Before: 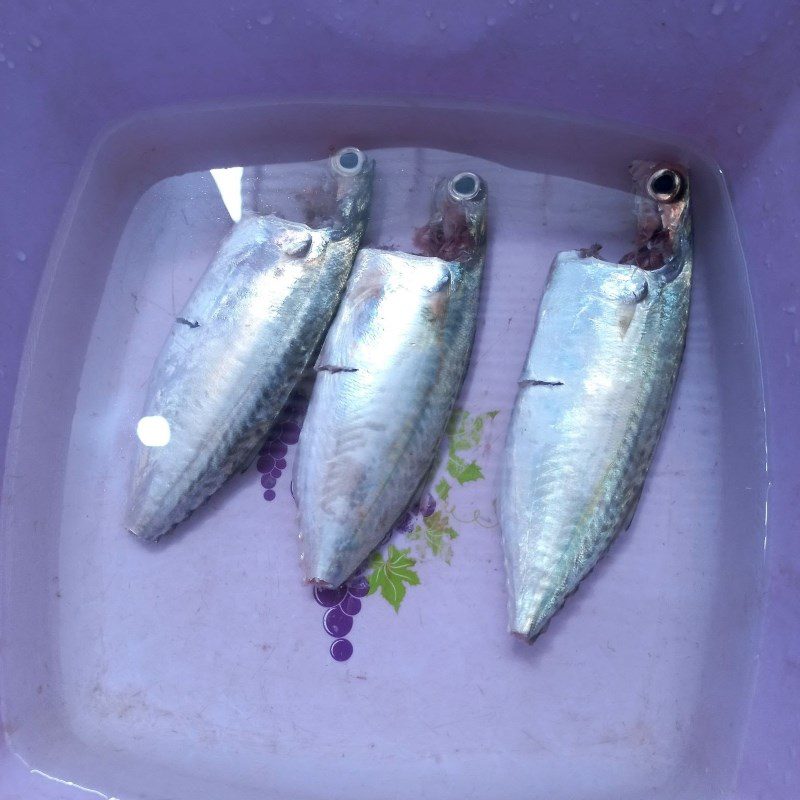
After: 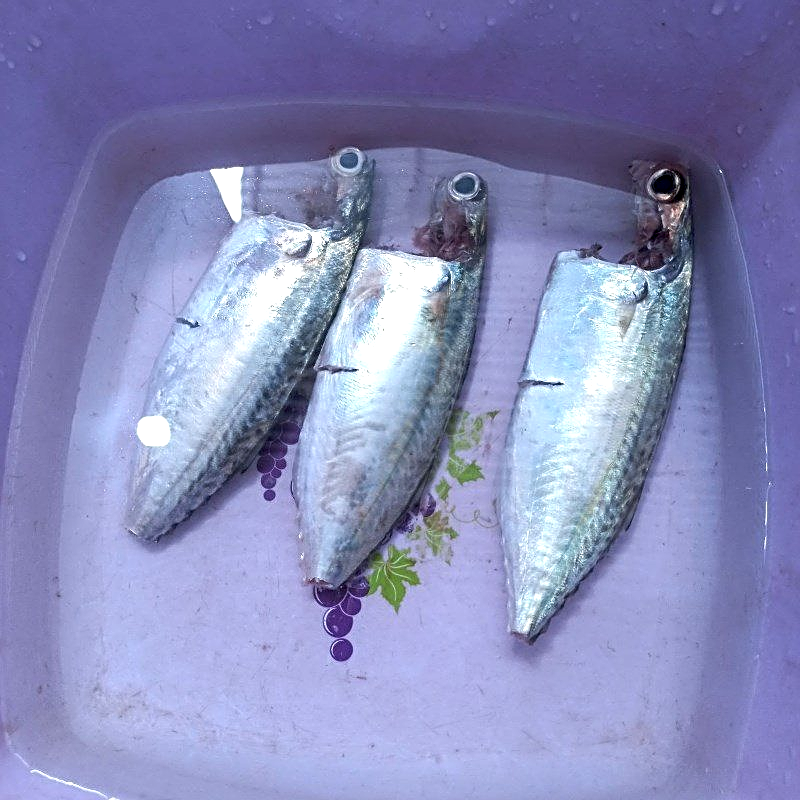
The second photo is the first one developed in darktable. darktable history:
local contrast: on, module defaults
sharpen: radius 2.58, amount 0.696
exposure: exposure 0.15 EV, compensate highlight preservation false
